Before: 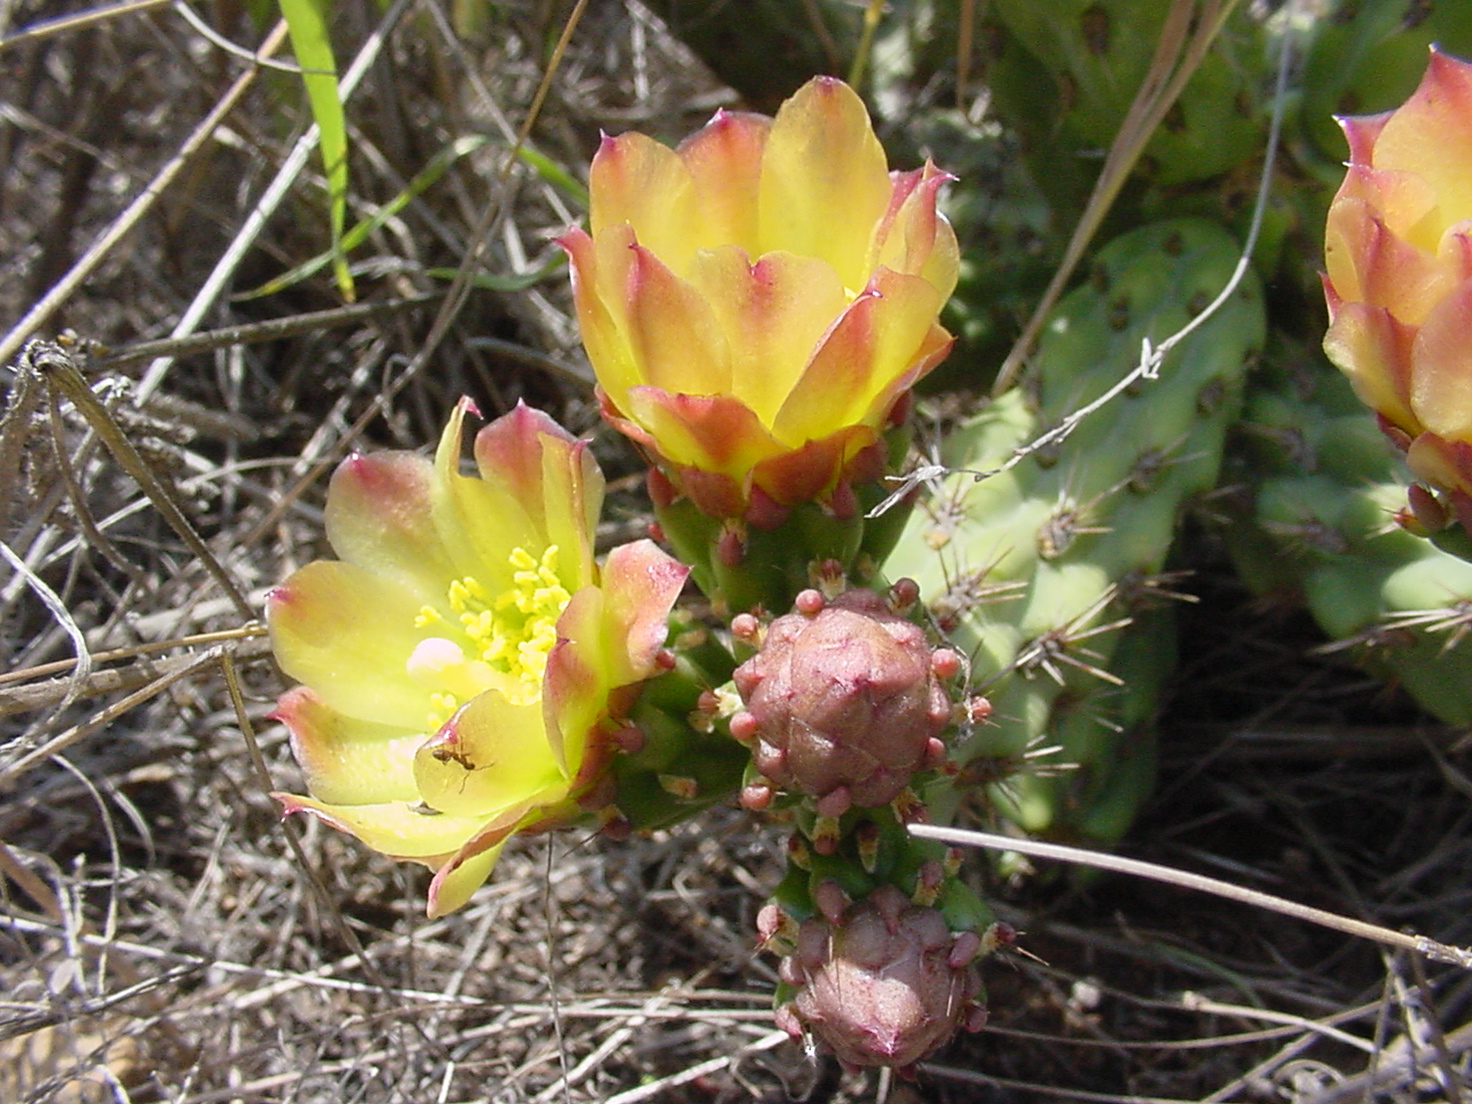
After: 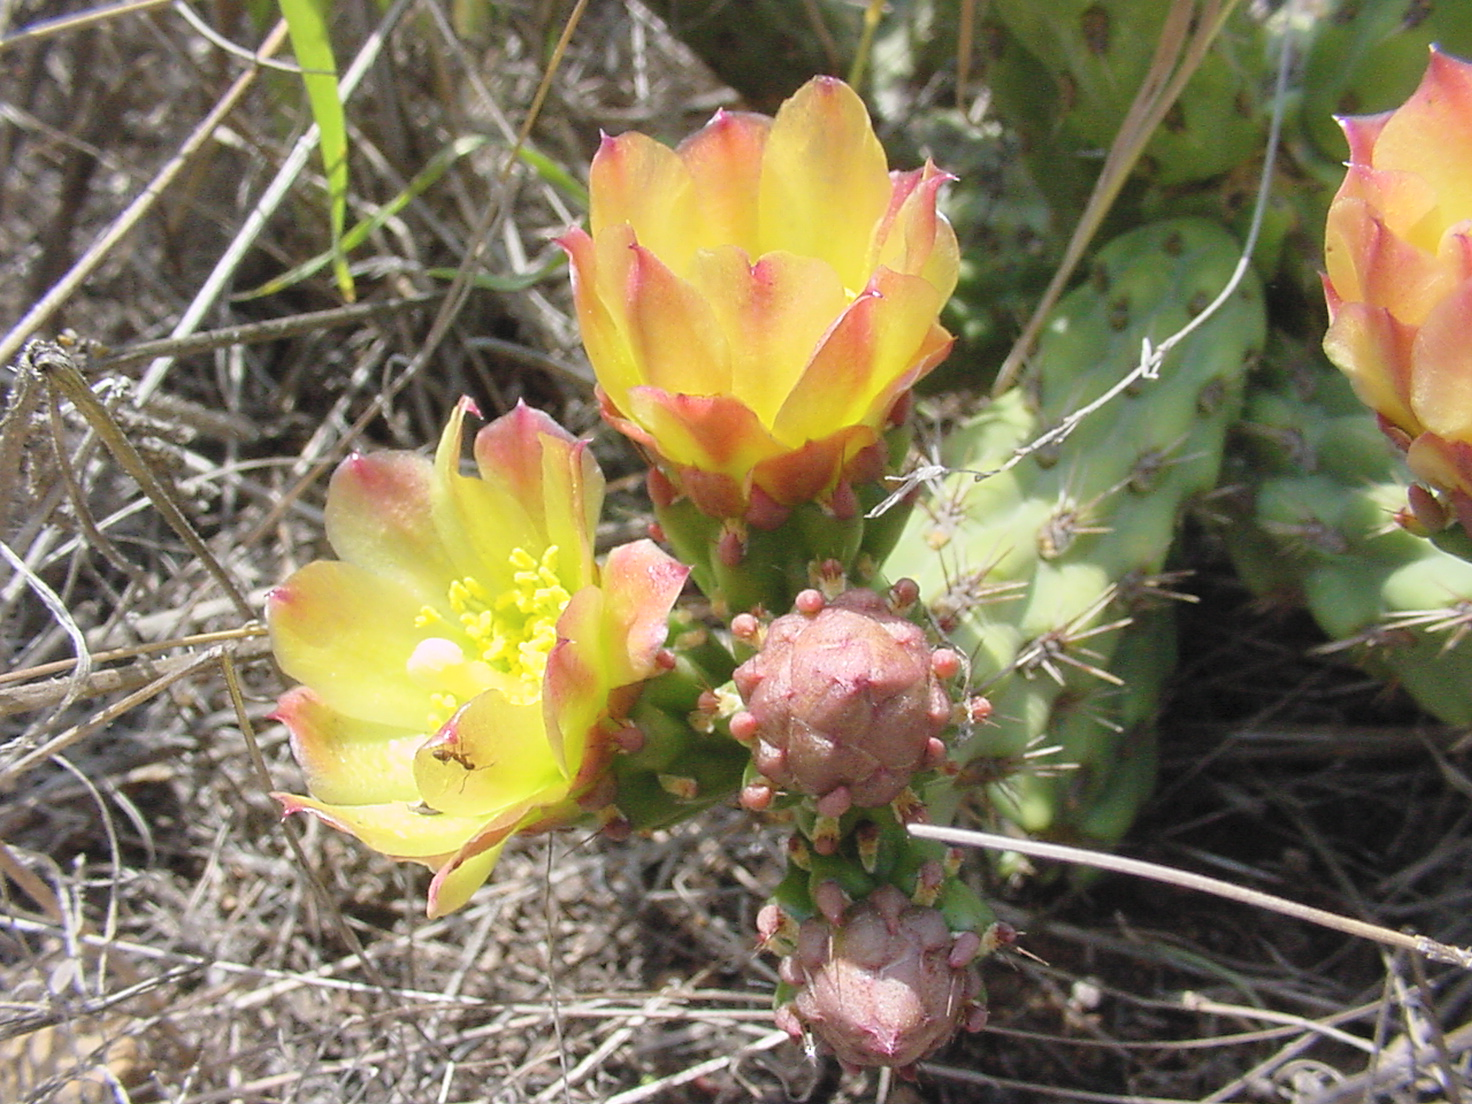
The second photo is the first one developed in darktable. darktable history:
contrast brightness saturation: brightness 0.147
